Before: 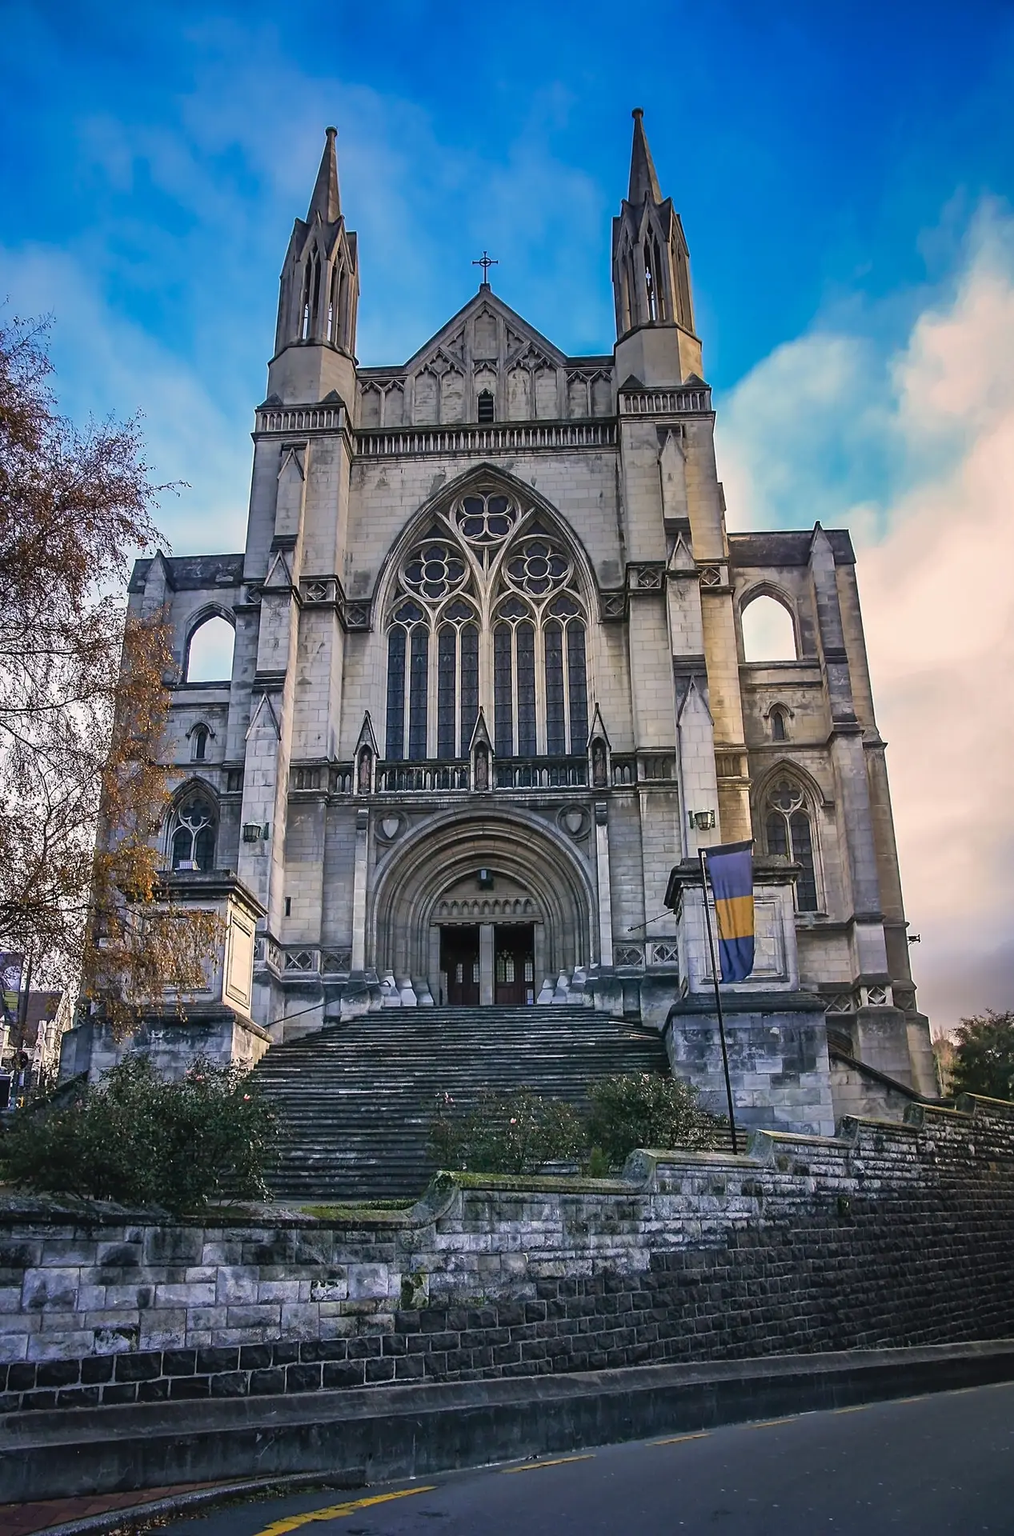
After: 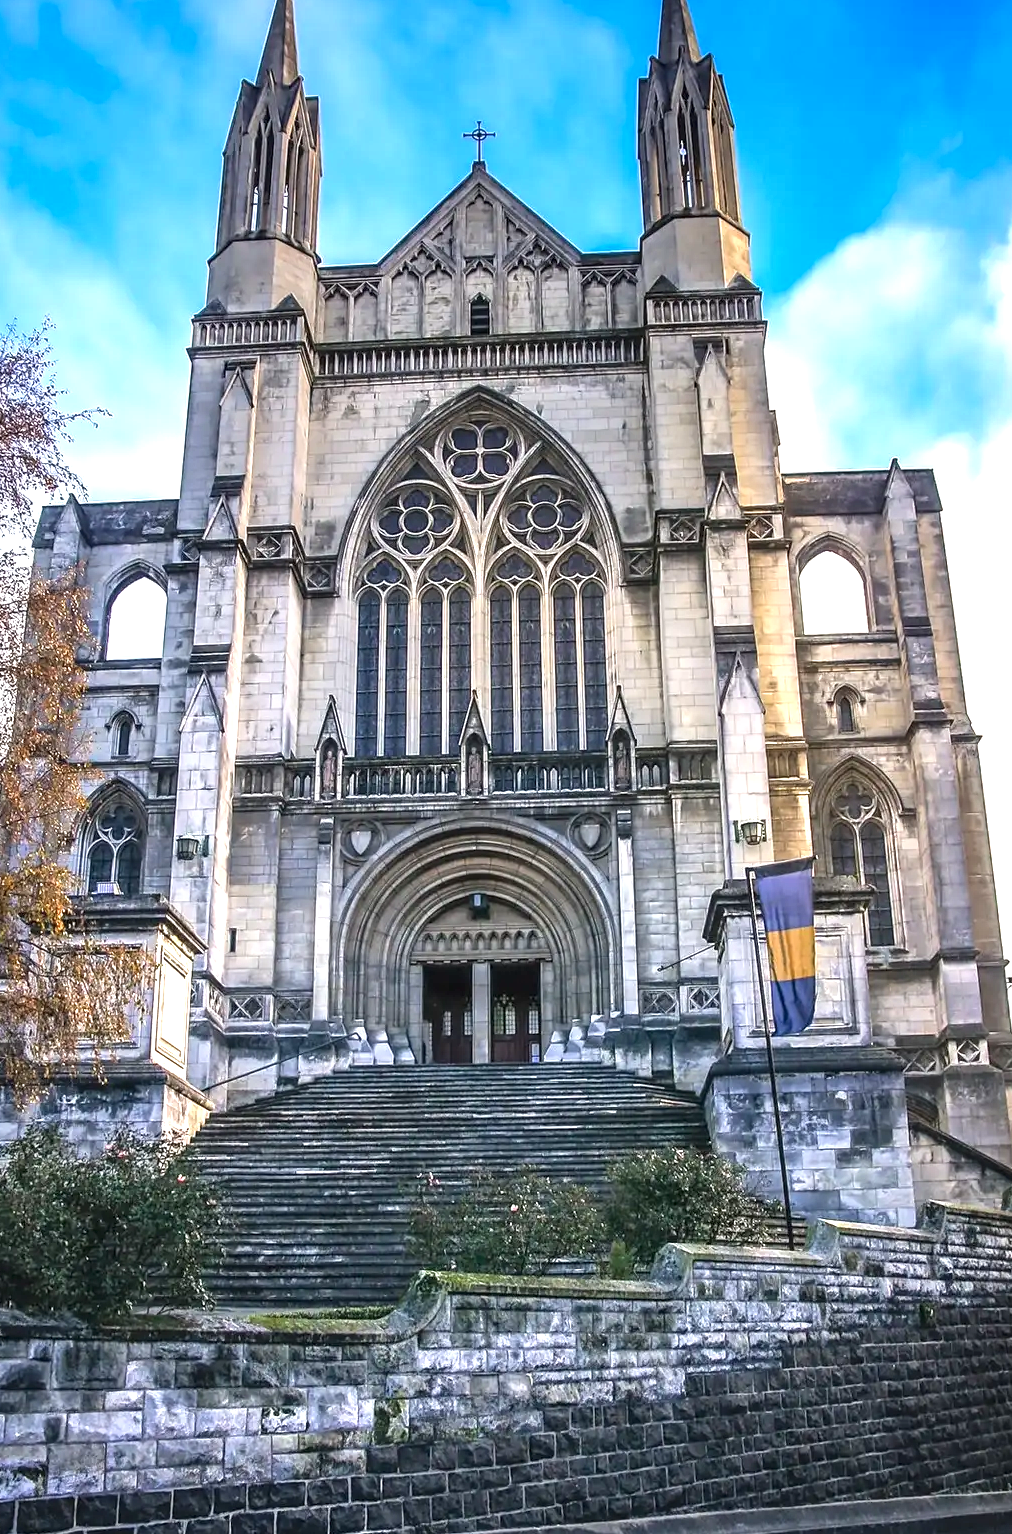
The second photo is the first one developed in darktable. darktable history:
local contrast: detail 130%
exposure: exposure 1 EV, compensate highlight preservation false
crop and rotate: left 10.071%, top 10.071%, right 10.02%, bottom 10.02%
